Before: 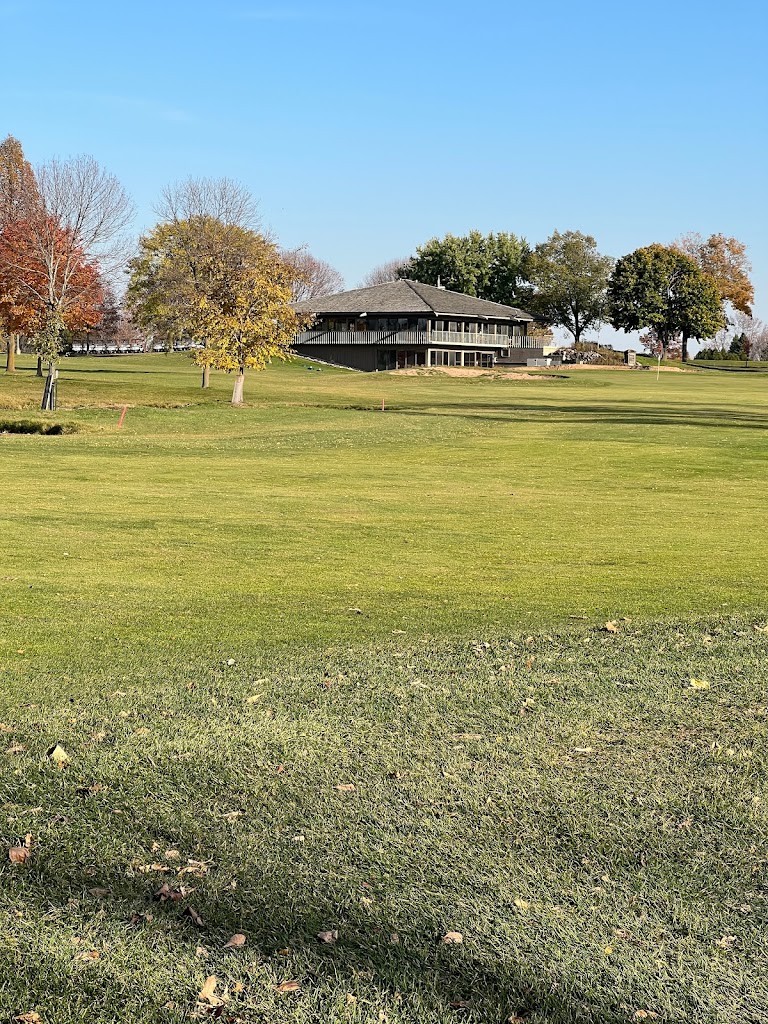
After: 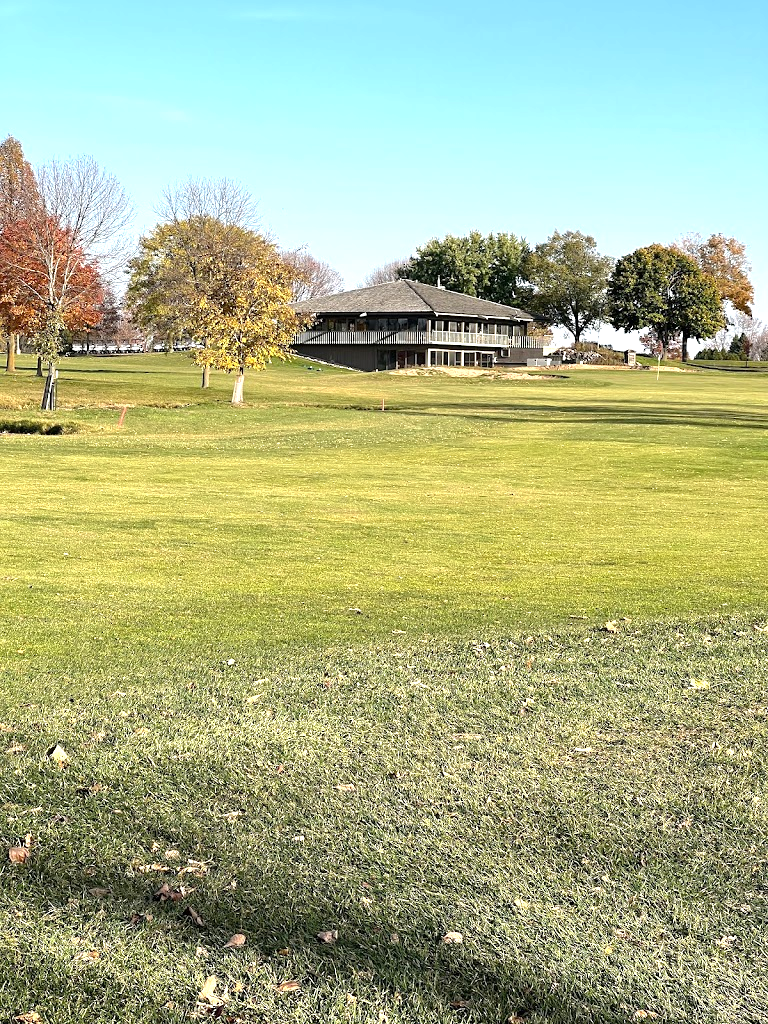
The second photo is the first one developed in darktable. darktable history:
exposure: exposure 0.722 EV, compensate highlight preservation false
base curve: curves: ch0 [(0, 0) (0.74, 0.67) (1, 1)]
